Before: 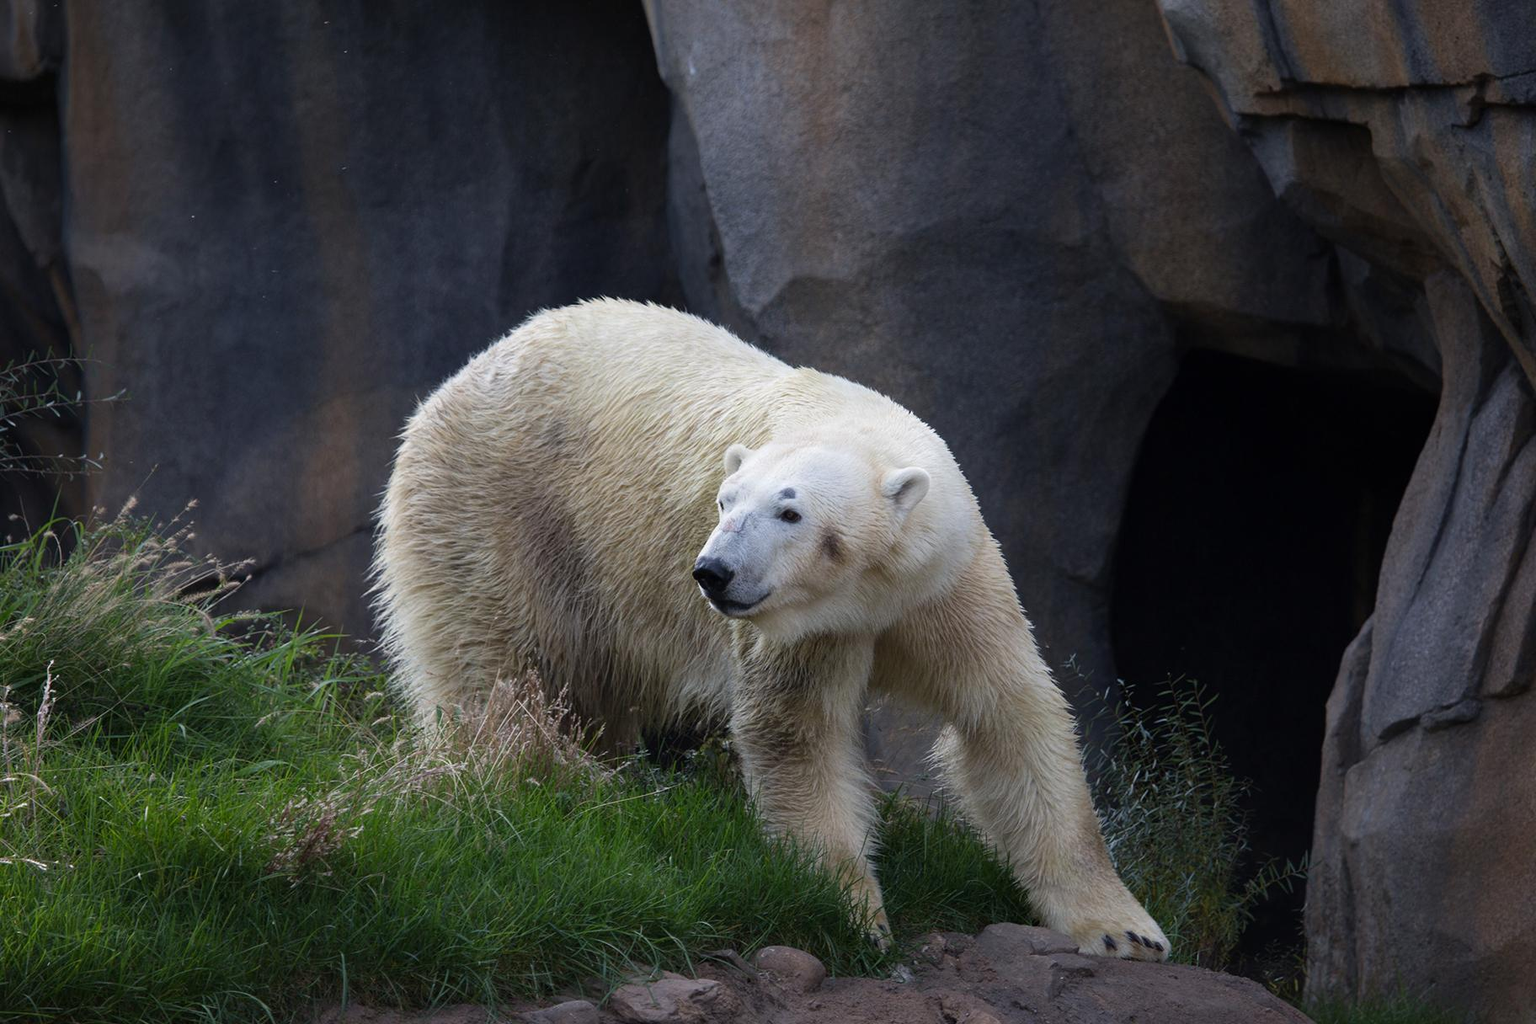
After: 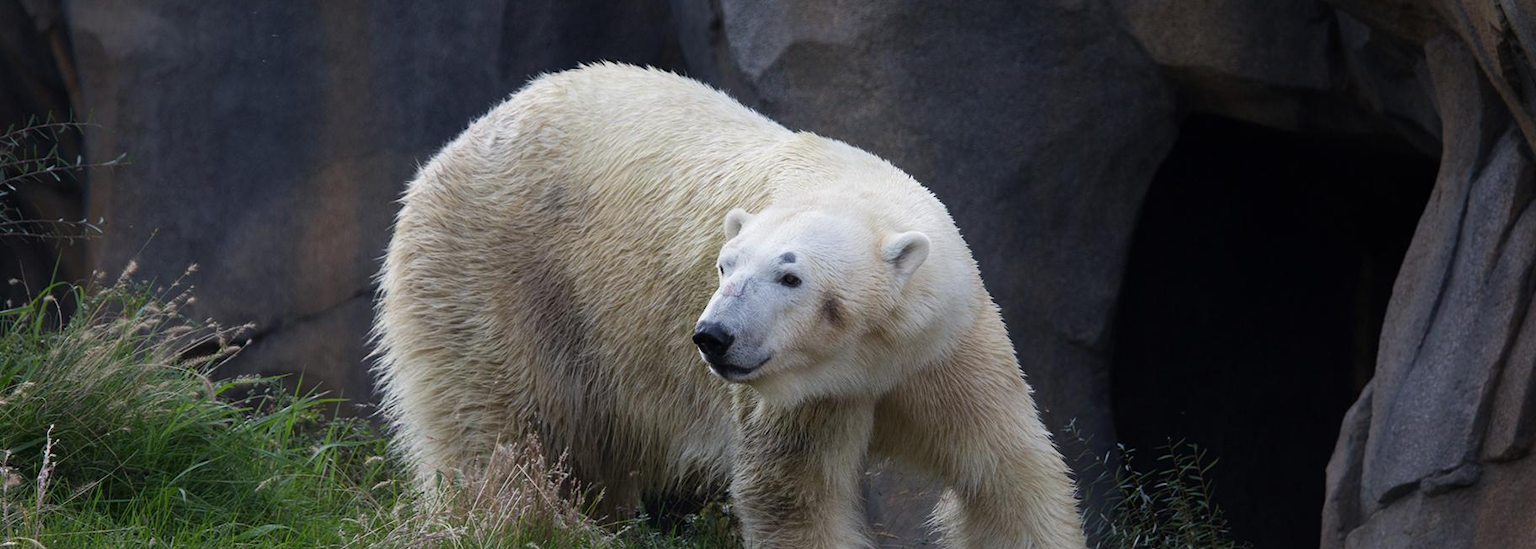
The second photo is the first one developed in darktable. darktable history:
exposure: exposure -0.042 EV, compensate highlight preservation false
crop and rotate: top 23.035%, bottom 23.262%
